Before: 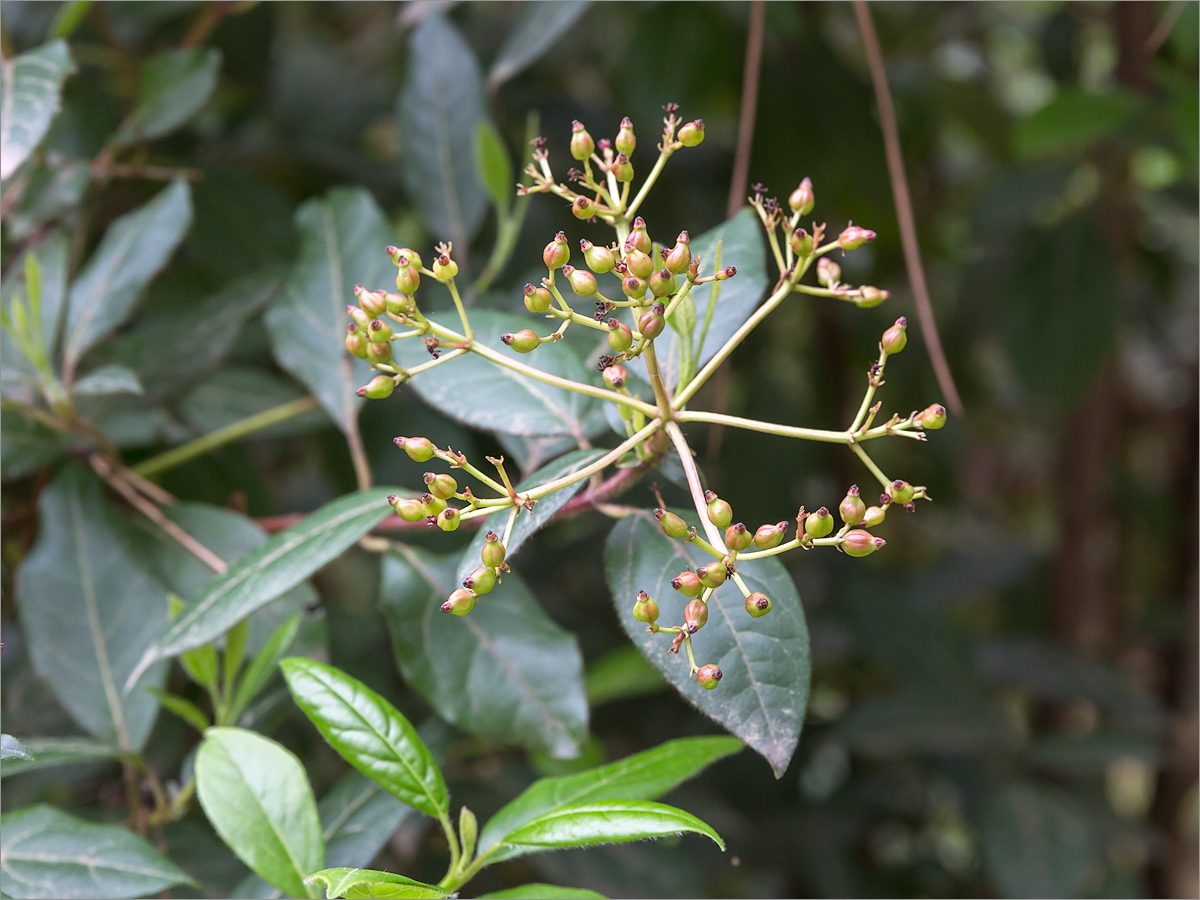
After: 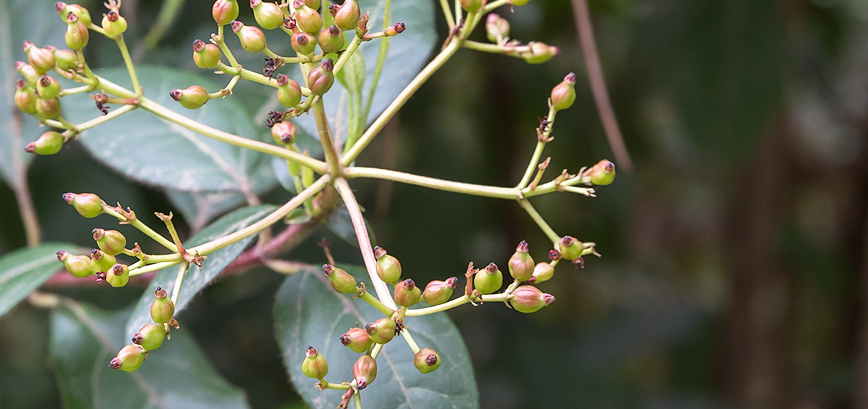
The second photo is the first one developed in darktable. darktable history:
crop and rotate: left 27.664%, top 27.111%, bottom 27.414%
